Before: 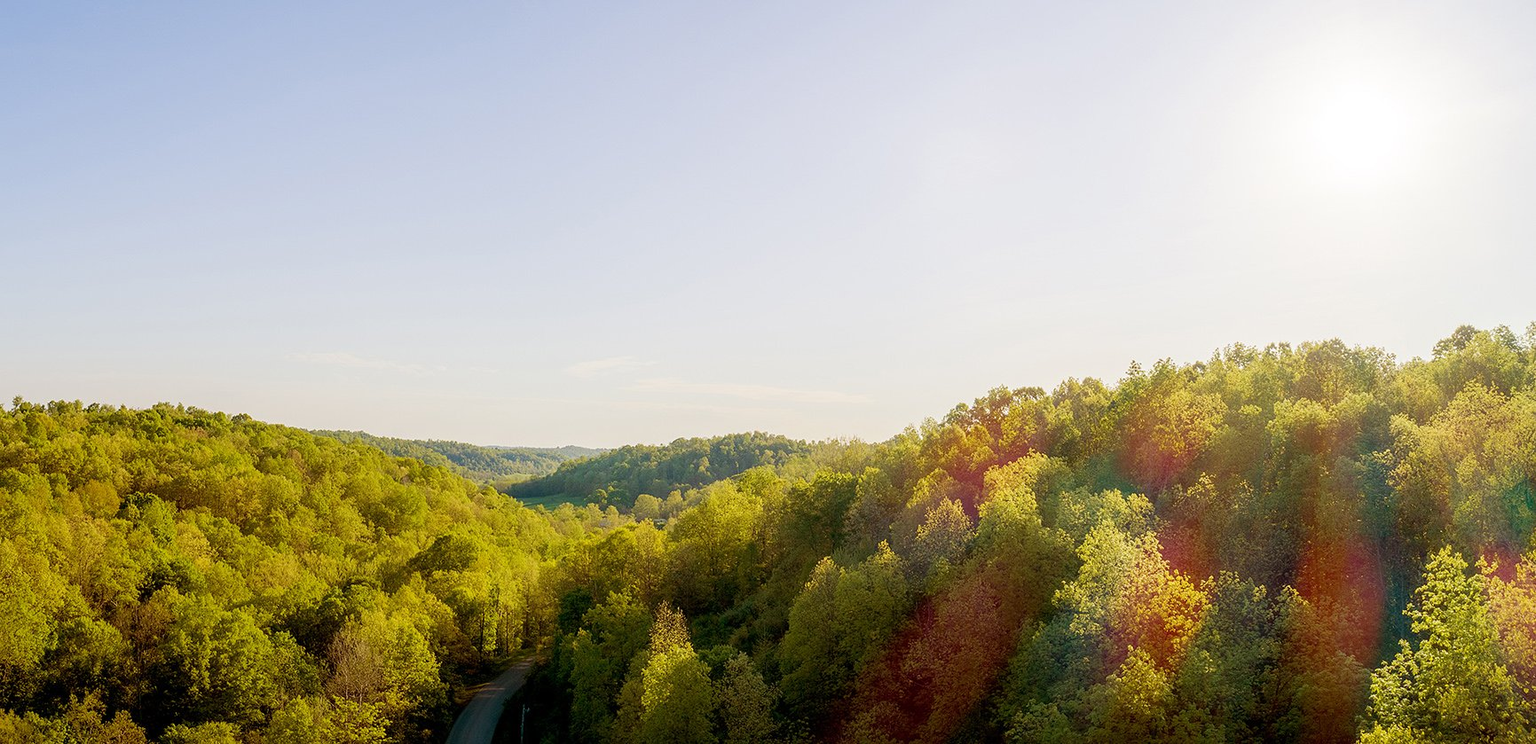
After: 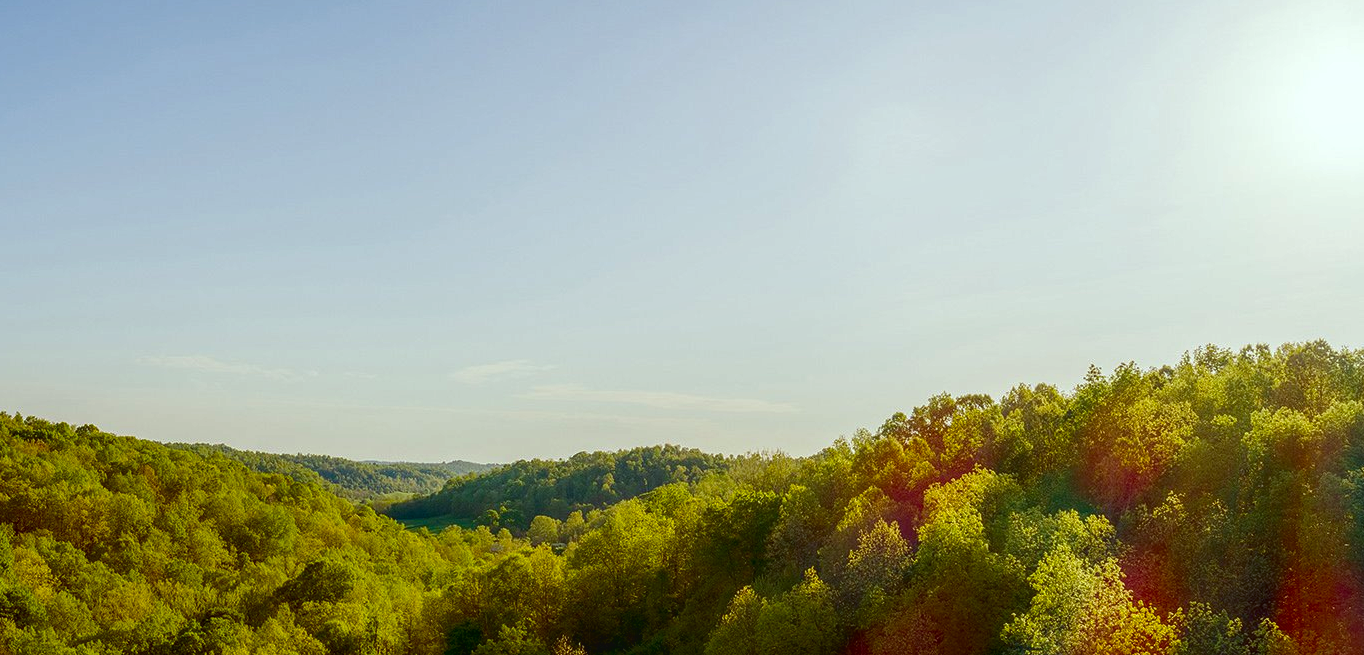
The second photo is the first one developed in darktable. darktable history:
color correction: highlights a* -6.69, highlights b* 0.49
crop and rotate: left 10.77%, top 5.1%, right 10.41%, bottom 16.76%
contrast brightness saturation: brightness -0.25, saturation 0.2
local contrast: detail 110%
